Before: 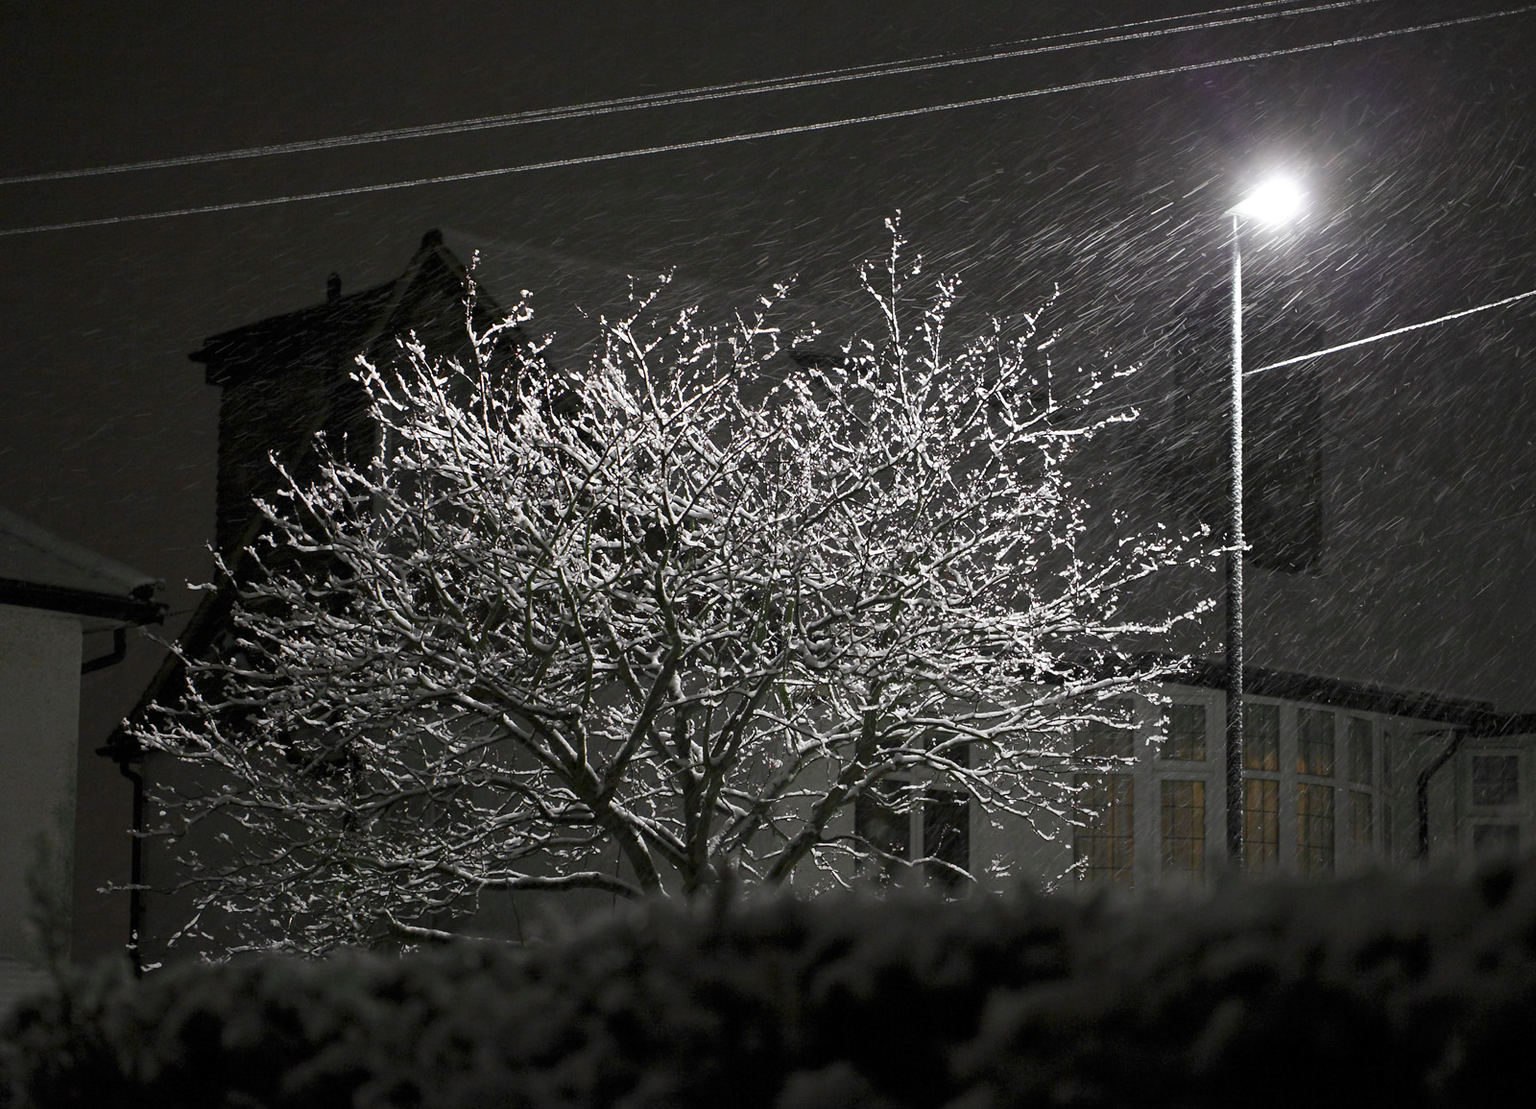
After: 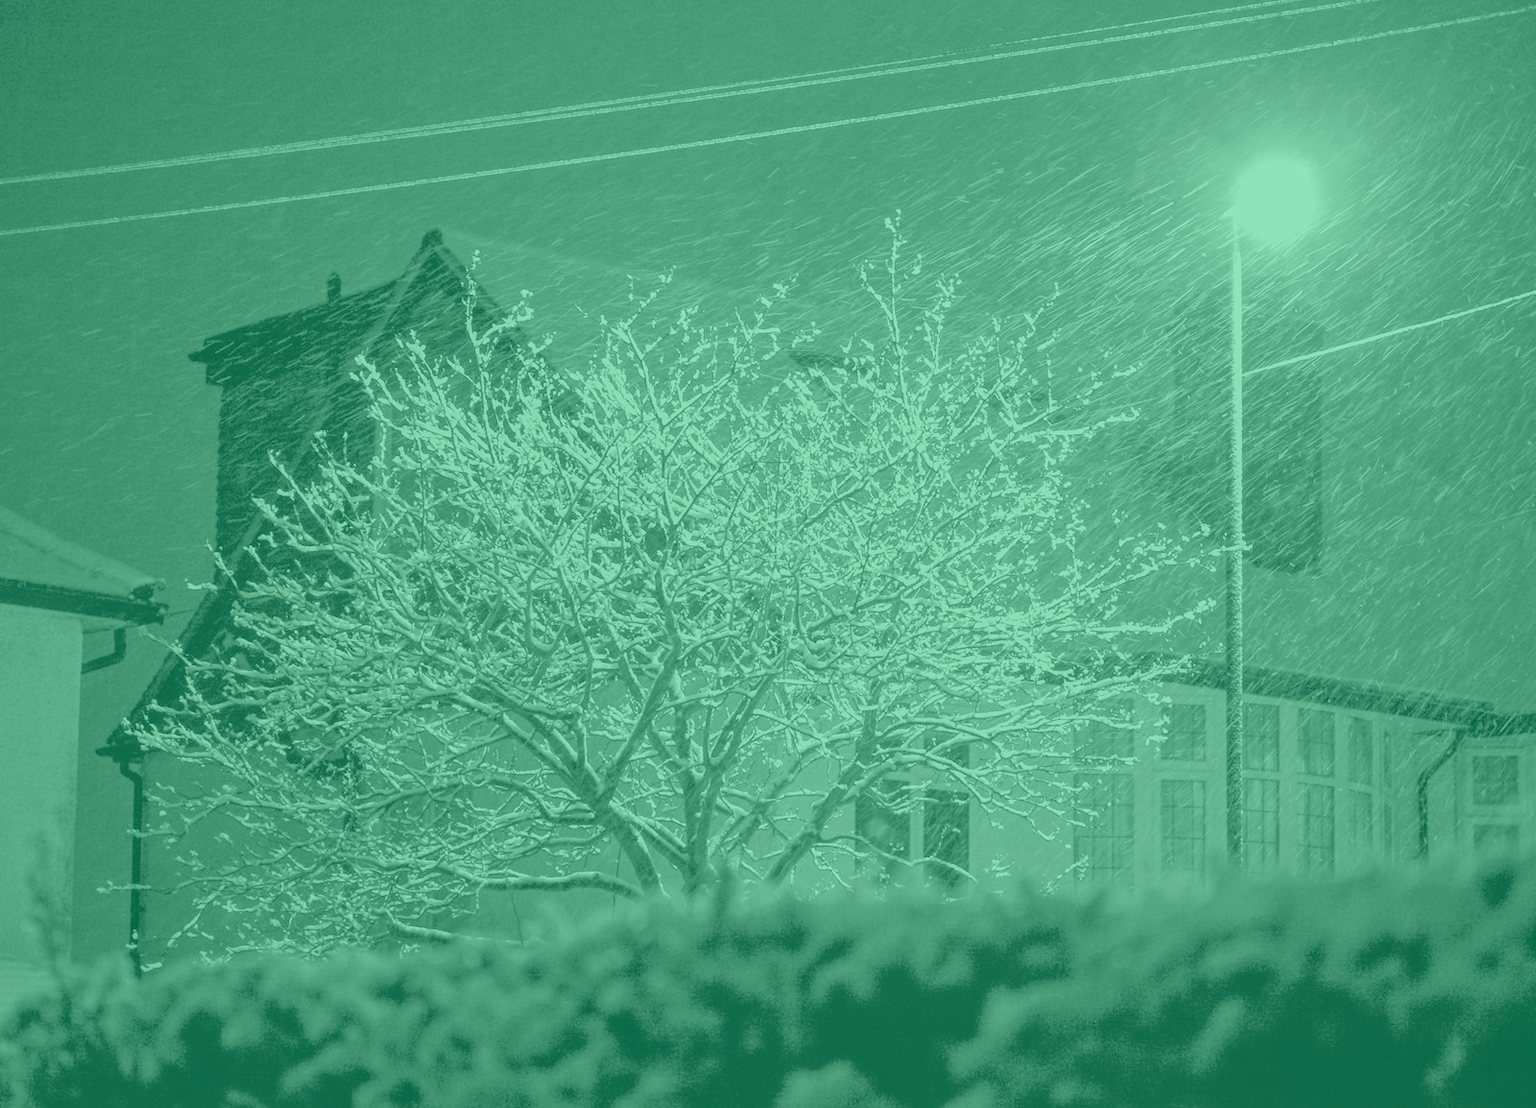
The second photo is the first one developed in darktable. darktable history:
white balance: red 0.766, blue 1.537
filmic rgb: black relative exposure -7.65 EV, white relative exposure 4.56 EV, hardness 3.61
exposure: exposure 3 EV, compensate highlight preservation false
colorize: hue 147.6°, saturation 65%, lightness 21.64%
local contrast: highlights 73%, shadows 15%, midtone range 0.197
levels: mode automatic, black 0.023%, white 99.97%, levels [0.062, 0.494, 0.925]
